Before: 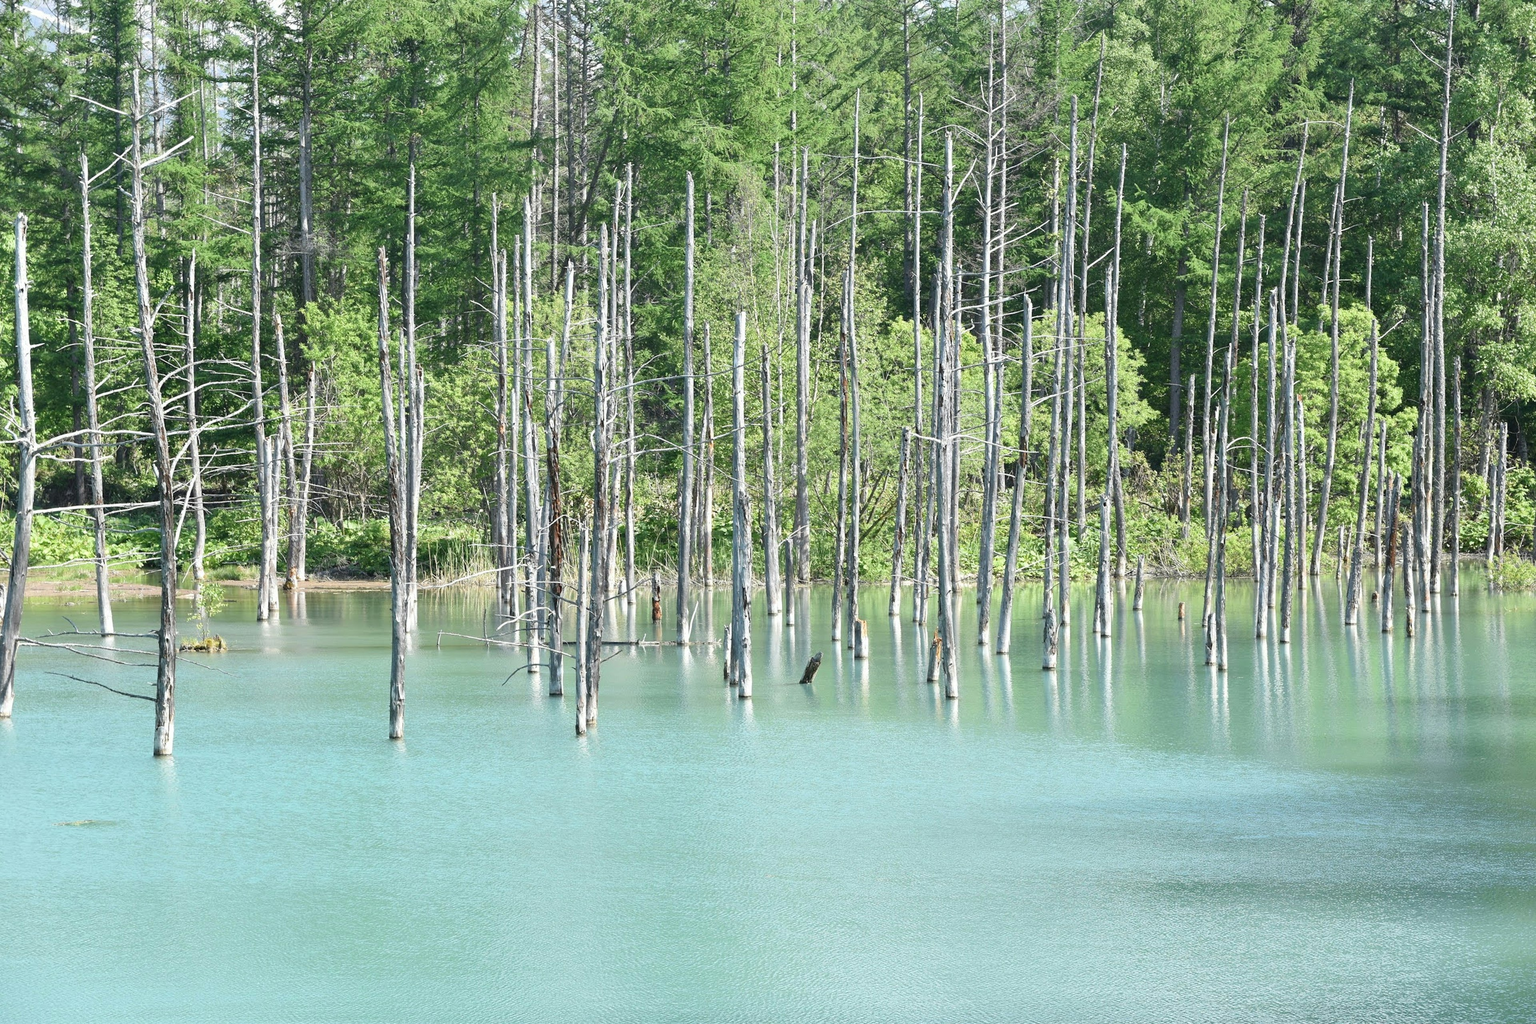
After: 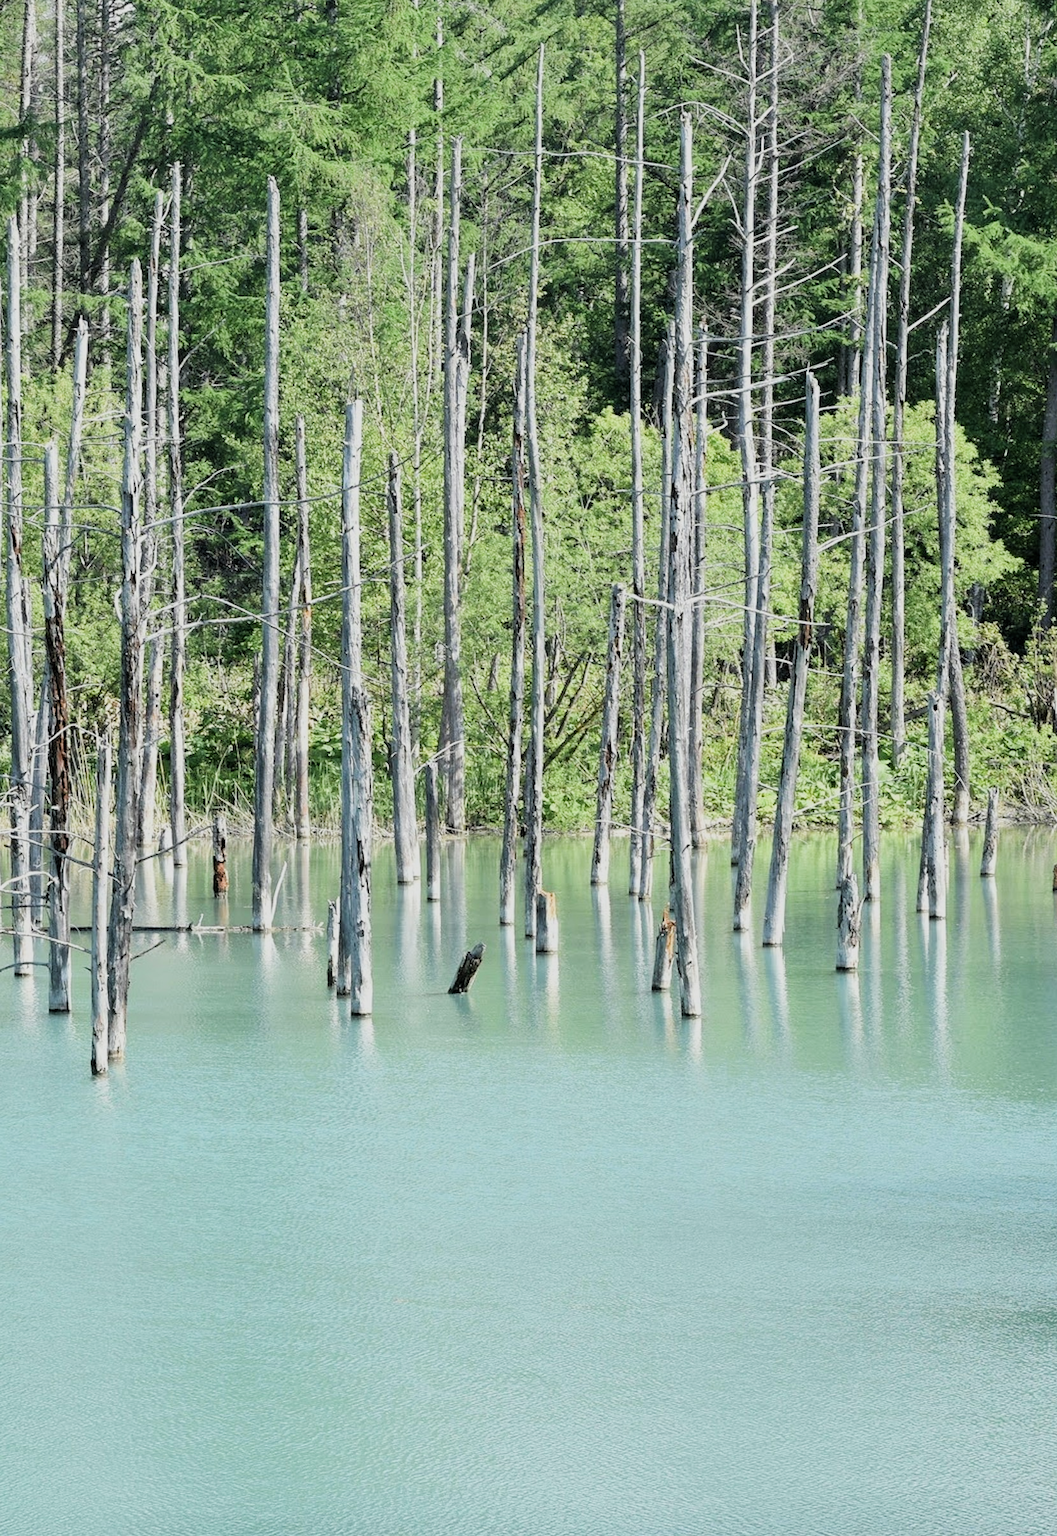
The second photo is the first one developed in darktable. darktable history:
filmic rgb: black relative exposure -5.02 EV, white relative exposure 3.98 EV, threshold 5.98 EV, hardness 2.9, contrast 1.185, iterations of high-quality reconstruction 10, enable highlight reconstruction true
local contrast: mode bilateral grid, contrast 15, coarseness 35, detail 104%, midtone range 0.2
crop: left 33.799%, top 5.994%, right 23.074%
